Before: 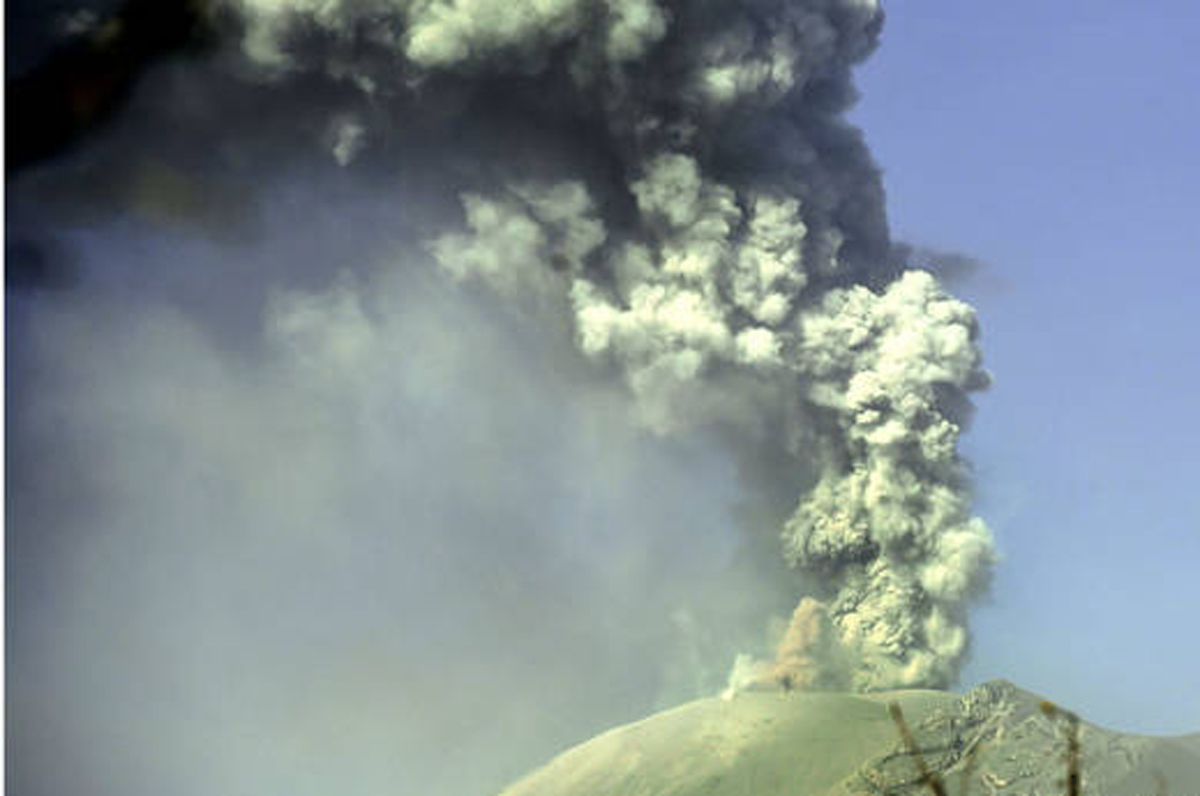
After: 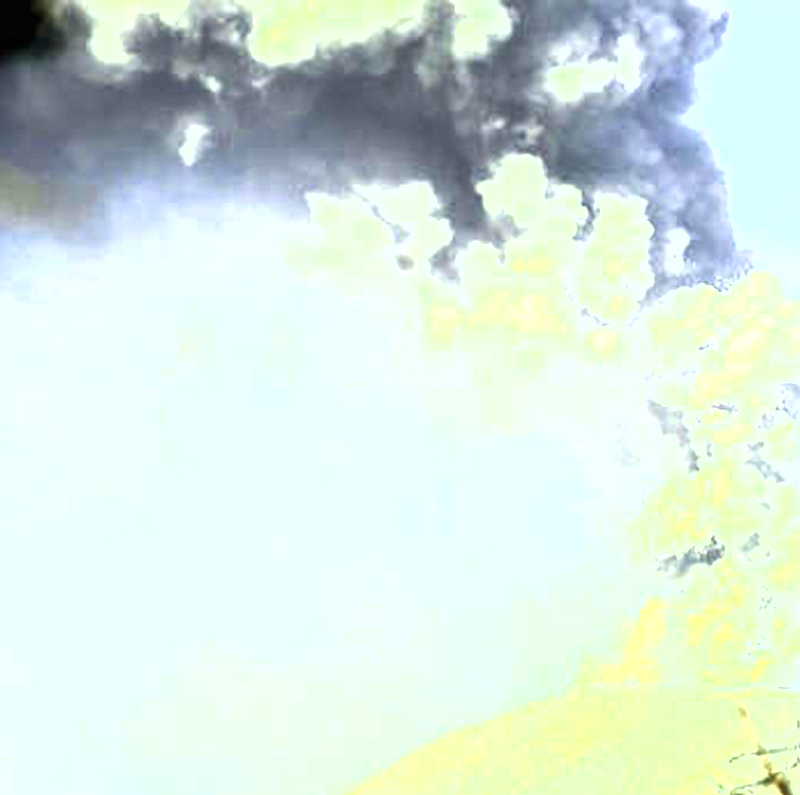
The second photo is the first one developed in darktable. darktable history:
exposure: black level correction 0, exposure 1.99 EV, compensate highlight preservation false
tone equalizer: -8 EV -0.743 EV, -7 EV -0.683 EV, -6 EV -0.609 EV, -5 EV -0.393 EV, -3 EV 0.381 EV, -2 EV 0.6 EV, -1 EV 0.68 EV, +0 EV 0.732 EV
crop and rotate: left 12.868%, right 20.427%
contrast equalizer: octaves 7, y [[0.5, 0.5, 0.544, 0.569, 0.5, 0.5], [0.5 ×6], [0.5 ×6], [0 ×6], [0 ×6]], mix 0.276
shadows and highlights: shadows 36.14, highlights -26.96, soften with gaussian
